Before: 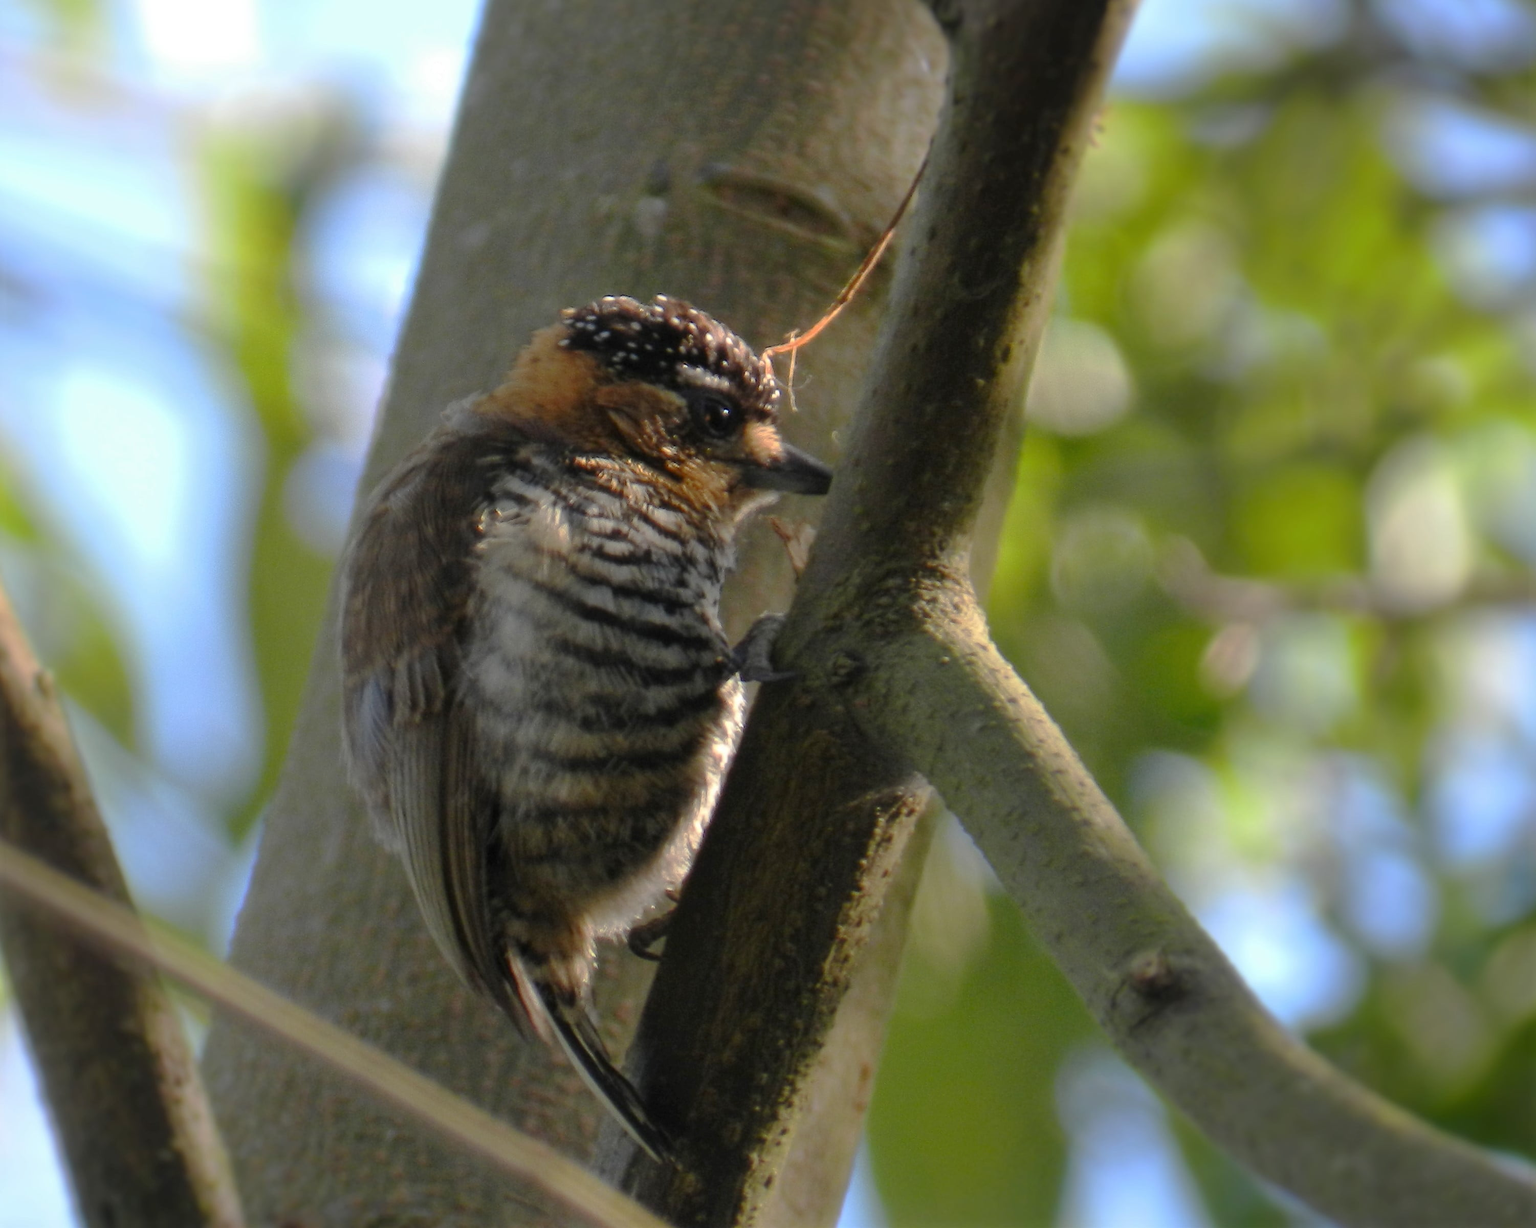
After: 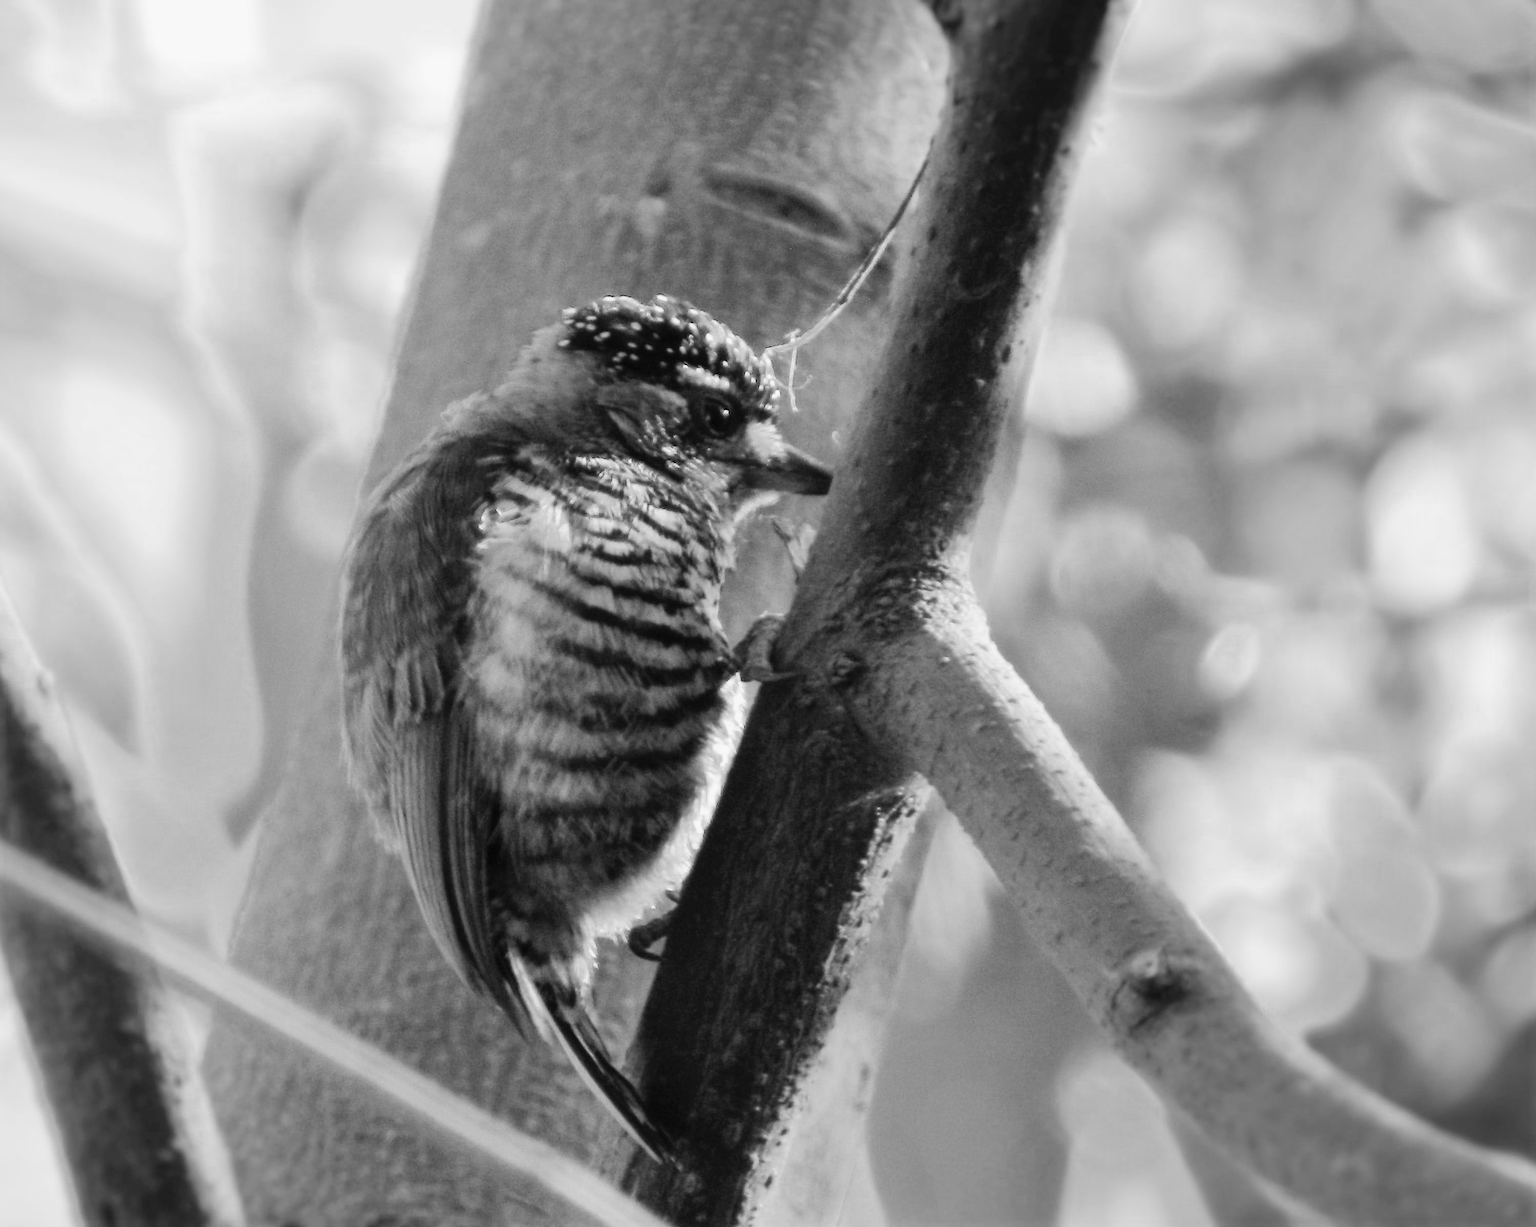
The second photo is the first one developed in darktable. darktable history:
color balance rgb: shadows lift › chroma 1%, shadows lift › hue 113°, highlights gain › chroma 0.2%, highlights gain › hue 333°, perceptual saturation grading › global saturation 20%, perceptual saturation grading › highlights -50%, perceptual saturation grading › shadows 25%, contrast -30%
color zones: curves: ch0 [(0, 0.5) (0.125, 0.4) (0.25, 0.5) (0.375, 0.4) (0.5, 0.4) (0.625, 0.35) (0.75, 0.35) (0.875, 0.5)]; ch1 [(0, 0.35) (0.125, 0.45) (0.25, 0.35) (0.375, 0.35) (0.5, 0.35) (0.625, 0.35) (0.75, 0.45) (0.875, 0.35)]; ch2 [(0, 0.6) (0.125, 0.5) (0.25, 0.5) (0.375, 0.6) (0.5, 0.6) (0.625, 0.5) (0.75, 0.5) (0.875, 0.5)]
monochrome: on, module defaults
rgb curve: curves: ch0 [(0, 0) (0.21, 0.15) (0.24, 0.21) (0.5, 0.75) (0.75, 0.96) (0.89, 0.99) (1, 1)]; ch1 [(0, 0.02) (0.21, 0.13) (0.25, 0.2) (0.5, 0.67) (0.75, 0.9) (0.89, 0.97) (1, 1)]; ch2 [(0, 0.02) (0.21, 0.13) (0.25, 0.2) (0.5, 0.67) (0.75, 0.9) (0.89, 0.97) (1, 1)], compensate middle gray true
